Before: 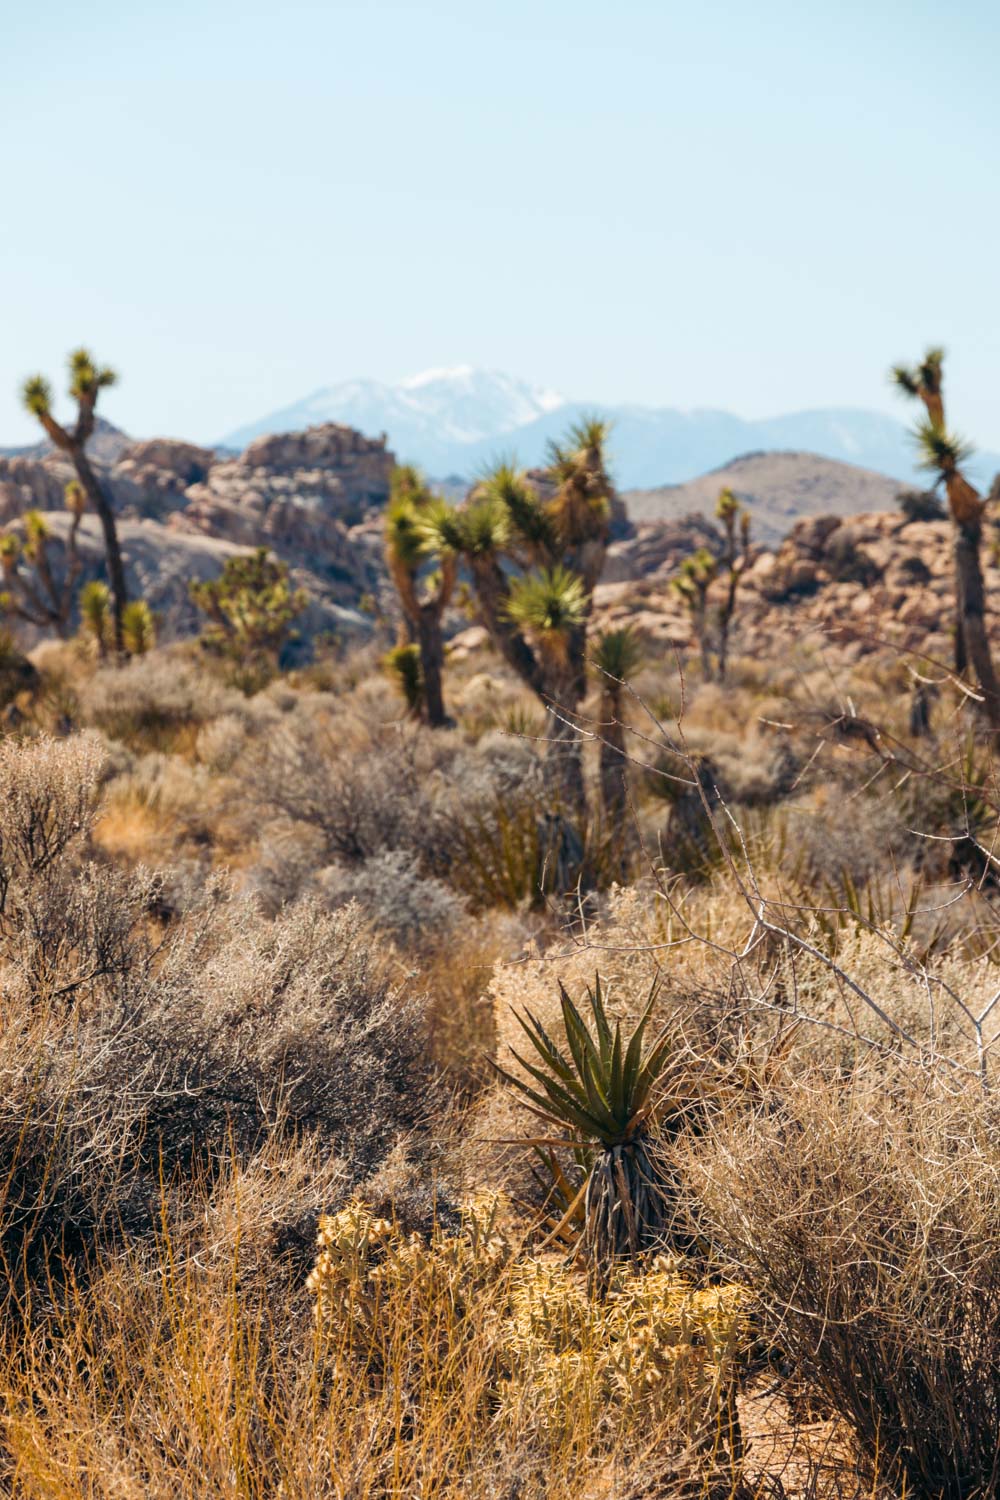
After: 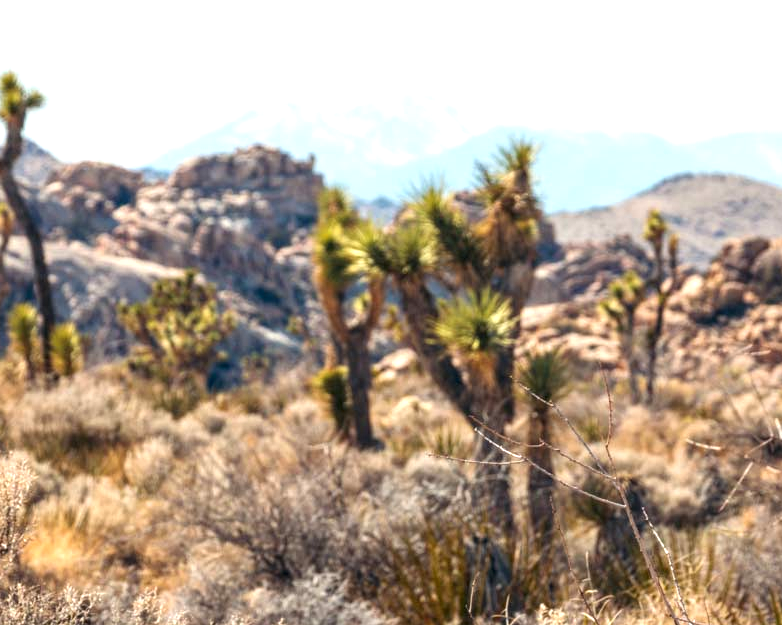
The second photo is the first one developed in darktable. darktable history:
local contrast: detail 130%
exposure: exposure 0.608 EV, compensate highlight preservation false
crop: left 7.254%, top 18.542%, right 14.512%, bottom 39.776%
